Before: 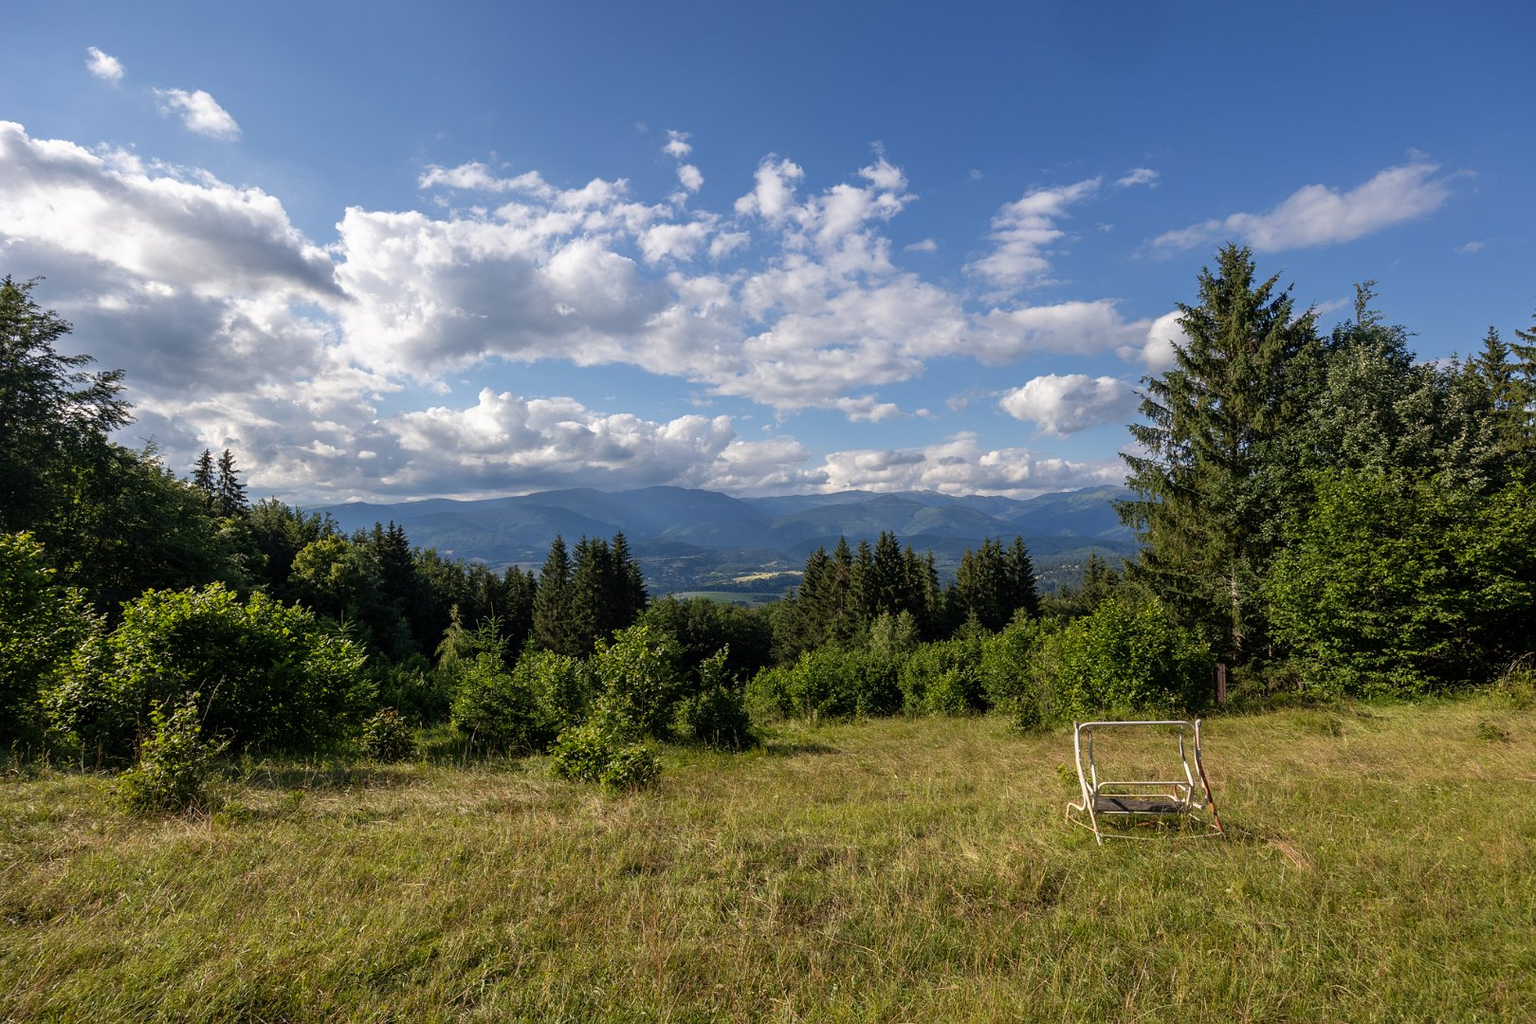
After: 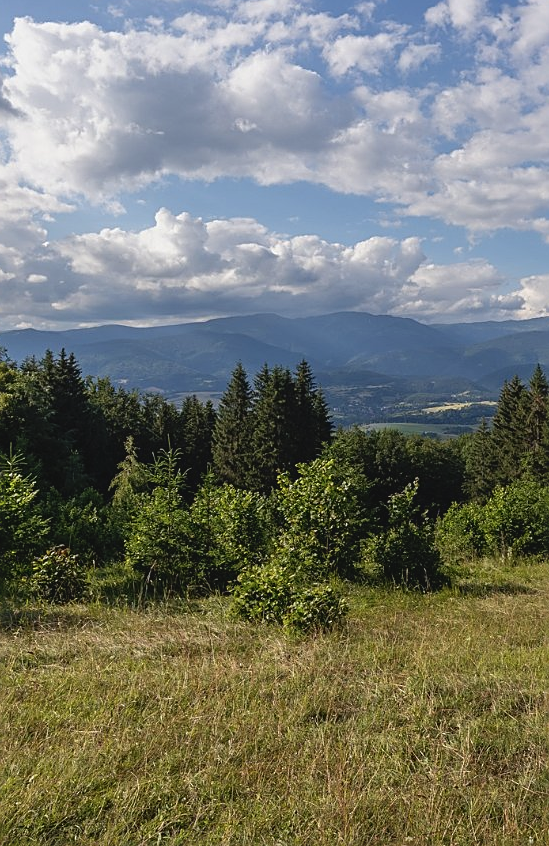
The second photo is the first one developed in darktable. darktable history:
contrast brightness saturation: contrast -0.095, saturation -0.096
crop and rotate: left 21.621%, top 18.66%, right 44.486%, bottom 2.997%
sharpen: on, module defaults
